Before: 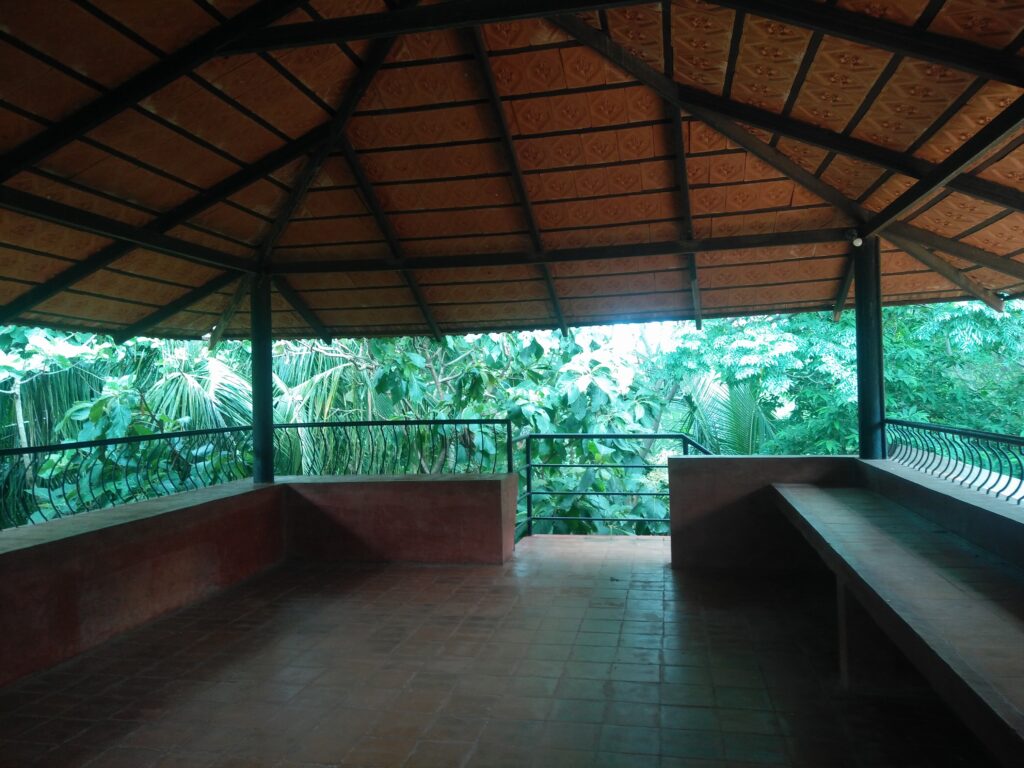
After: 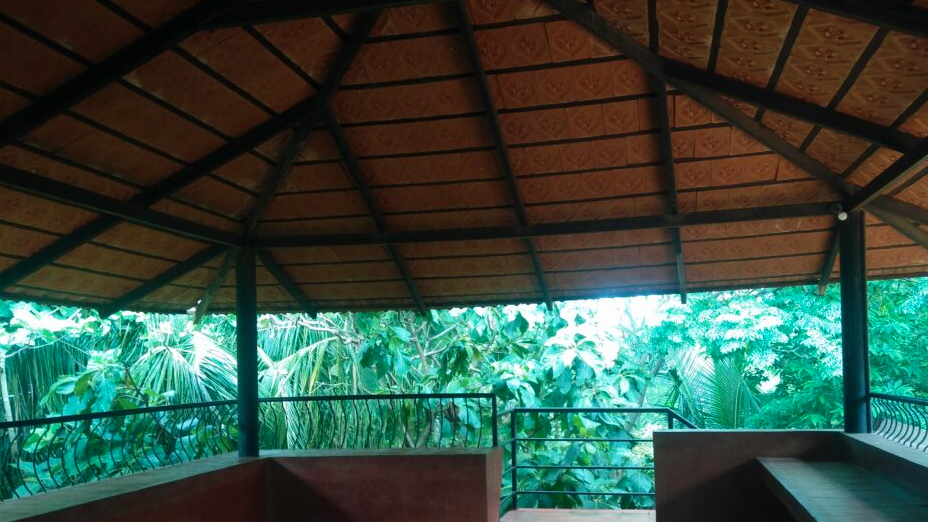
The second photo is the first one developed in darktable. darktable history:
crop: left 1.509%, top 3.452%, right 7.696%, bottom 28.452%
velvia: on, module defaults
